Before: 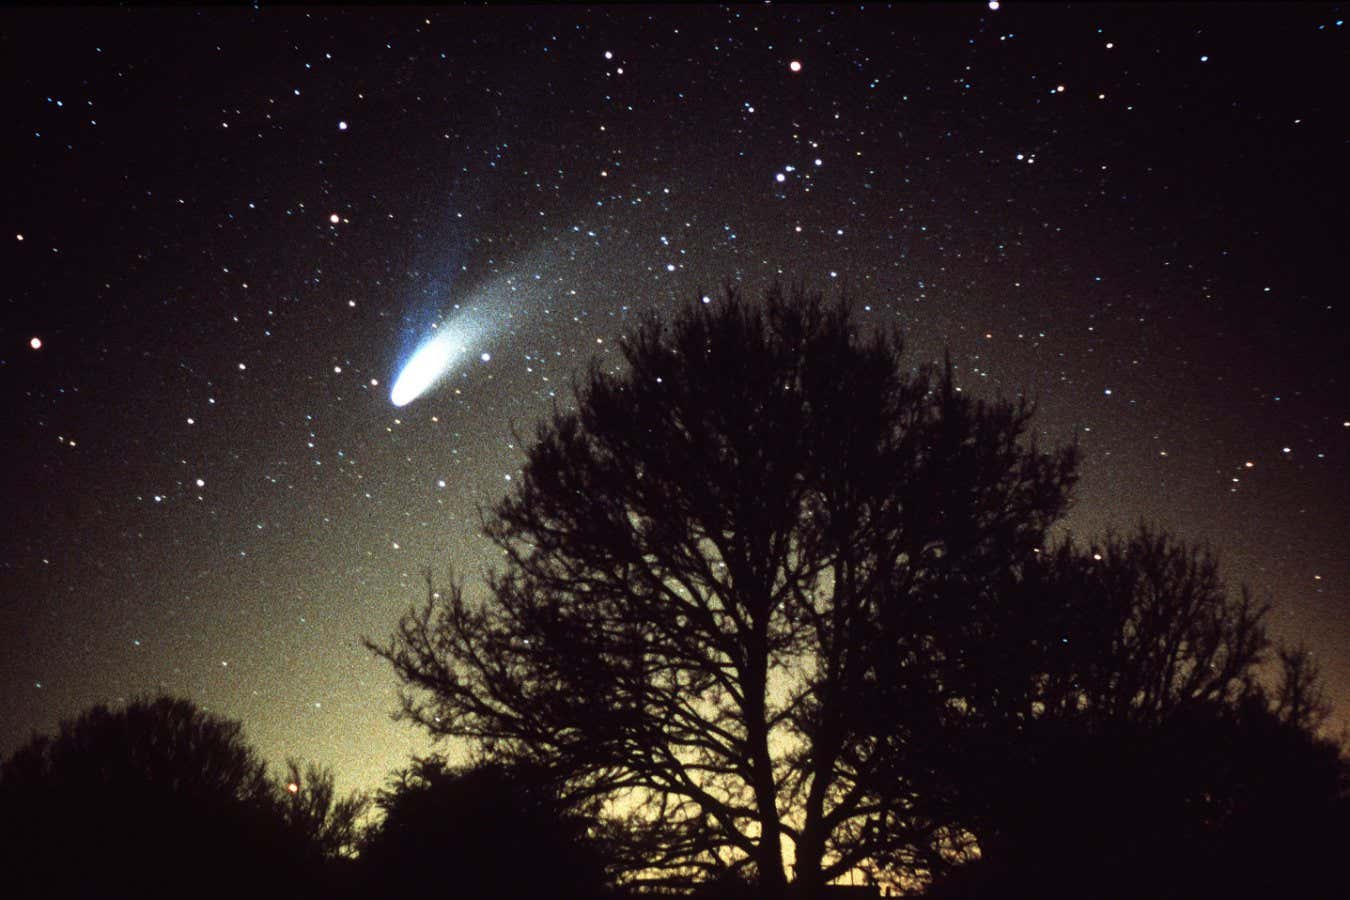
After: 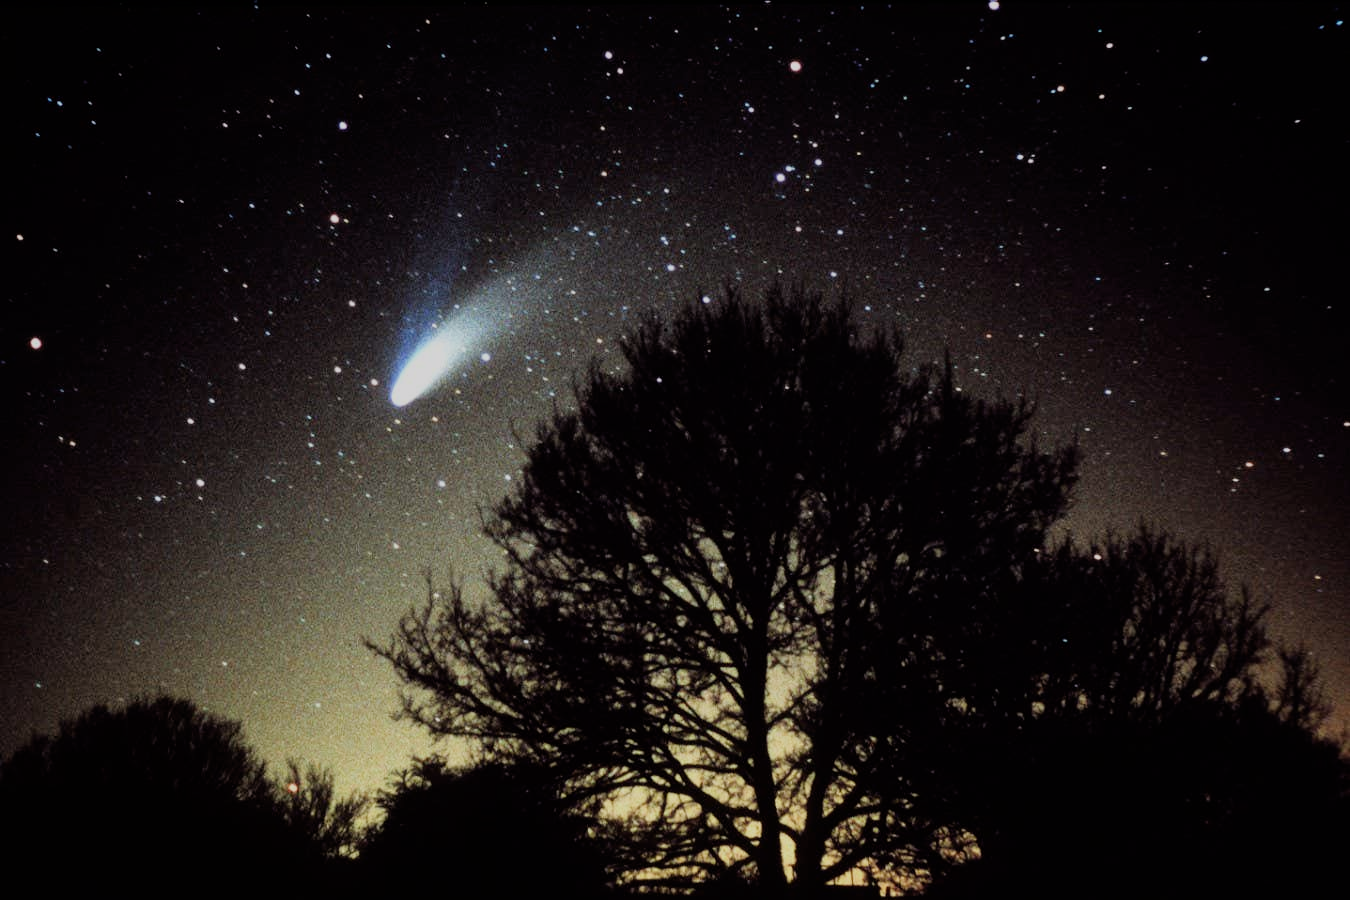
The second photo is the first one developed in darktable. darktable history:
filmic rgb: black relative exposure -7.65 EV, white relative exposure 4.56 EV, hardness 3.61, contrast 0.984
